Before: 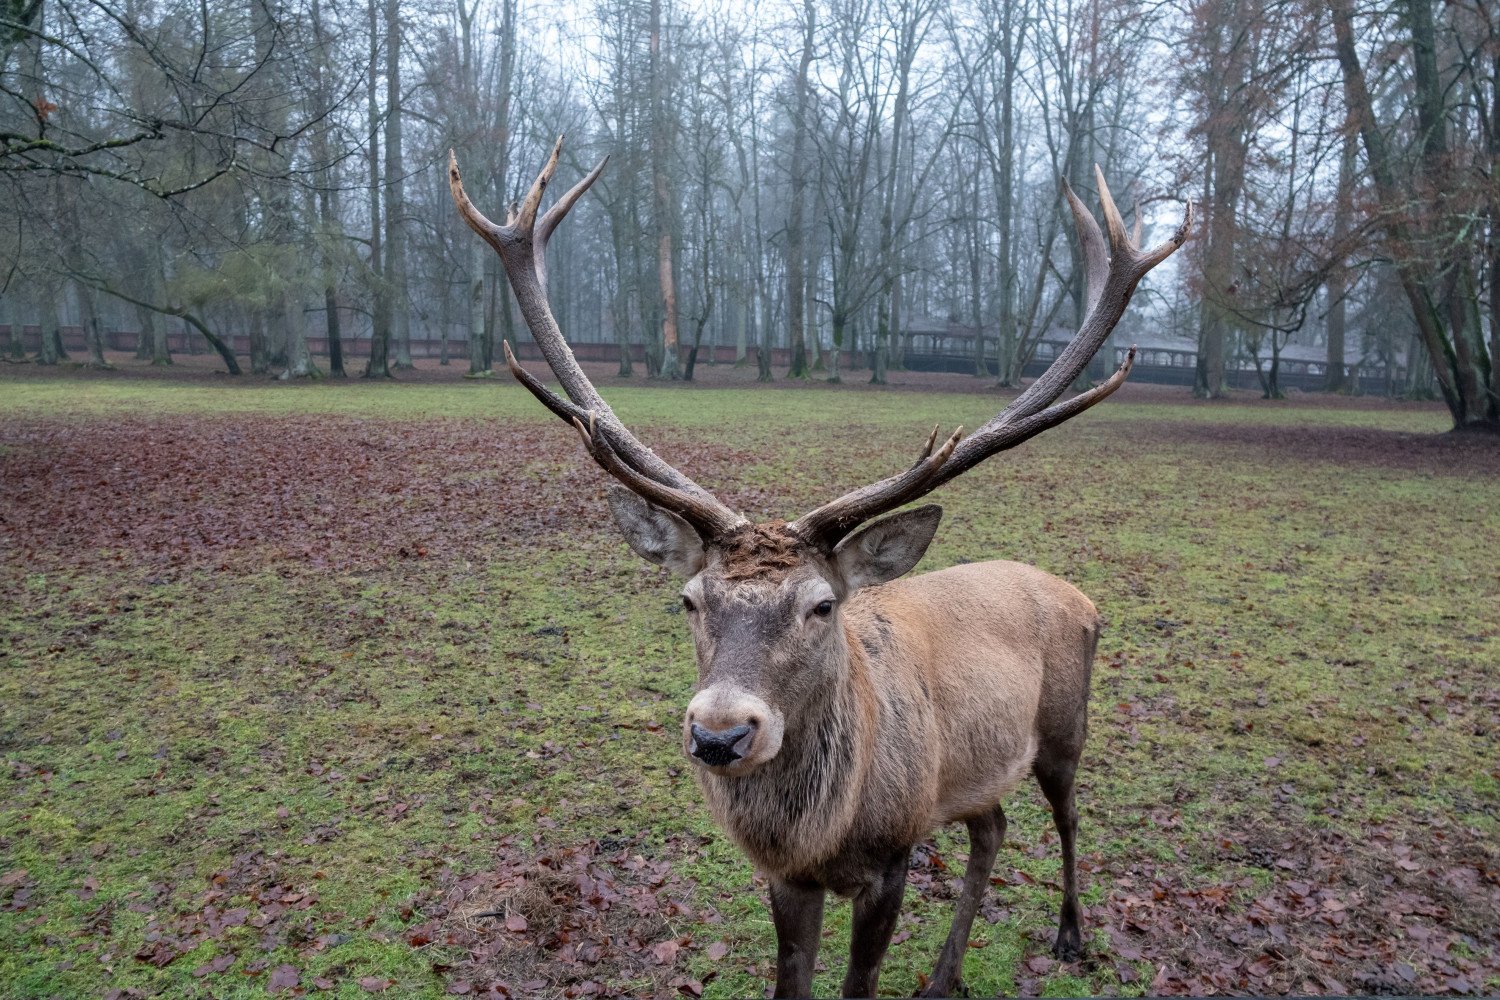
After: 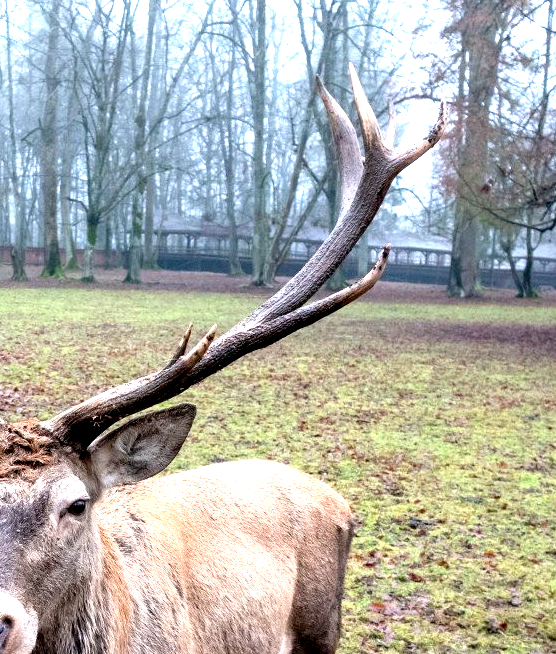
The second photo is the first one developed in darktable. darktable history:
crop and rotate: left 49.778%, top 10.116%, right 13.111%, bottom 24.391%
exposure: black level correction 0.009, exposure -0.636 EV, compensate highlight preservation false
levels: white 99.93%, levels [0, 0.281, 0.562]
